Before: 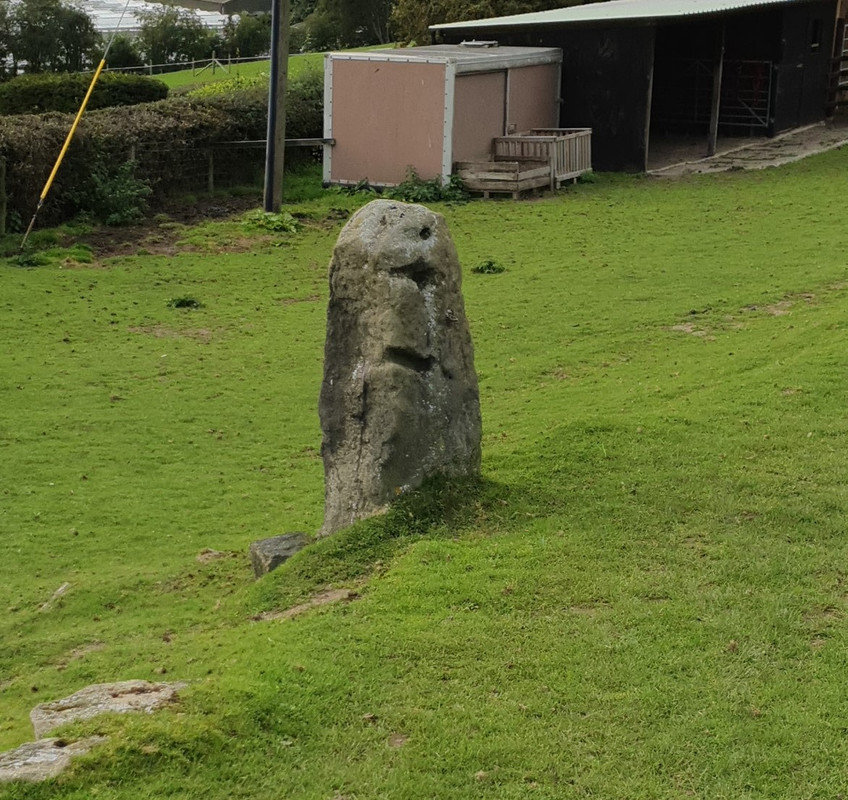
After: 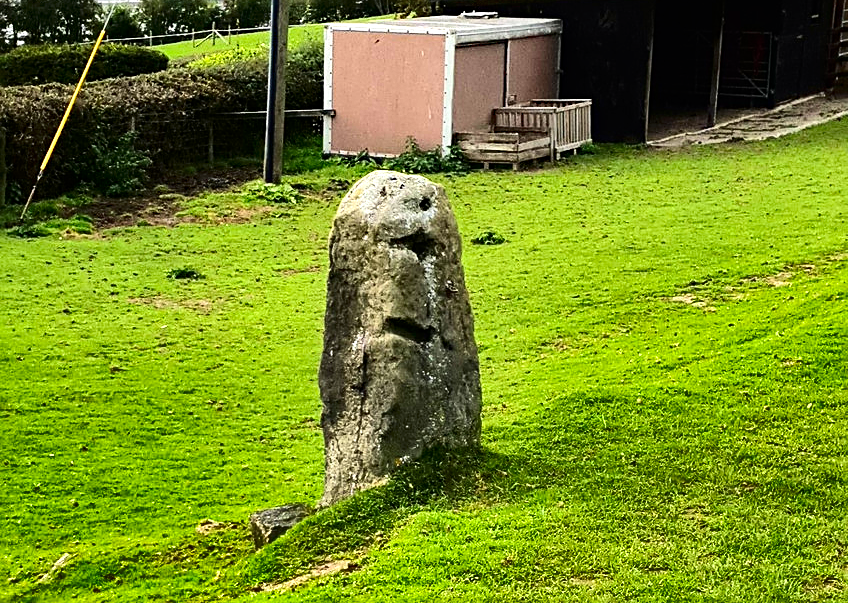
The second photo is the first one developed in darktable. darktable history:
tone equalizer: -8 EV -0.756 EV, -7 EV -0.732 EV, -6 EV -0.599 EV, -5 EV -0.408 EV, -3 EV 0.377 EV, -2 EV 0.6 EV, -1 EV 0.687 EV, +0 EV 0.758 EV
shadows and highlights: shadows 24.61, highlights -78.02, soften with gaussian
contrast brightness saturation: contrast 0.206, brightness -0.105, saturation 0.211
sharpen: on, module defaults
crop: top 3.694%, bottom 20.925%
exposure: black level correction 0, exposure 0.693 EV, compensate exposure bias true, compensate highlight preservation false
haze removal: compatibility mode true, adaptive false
